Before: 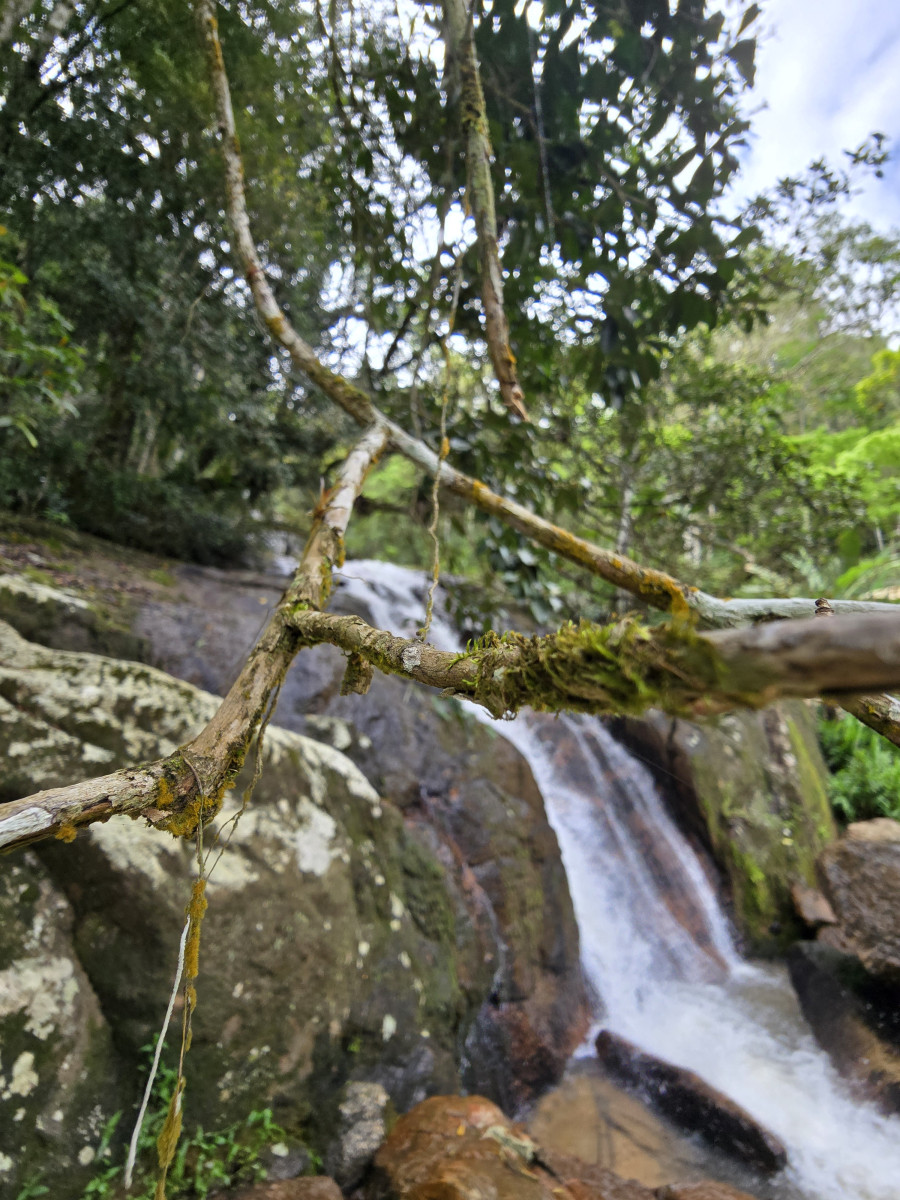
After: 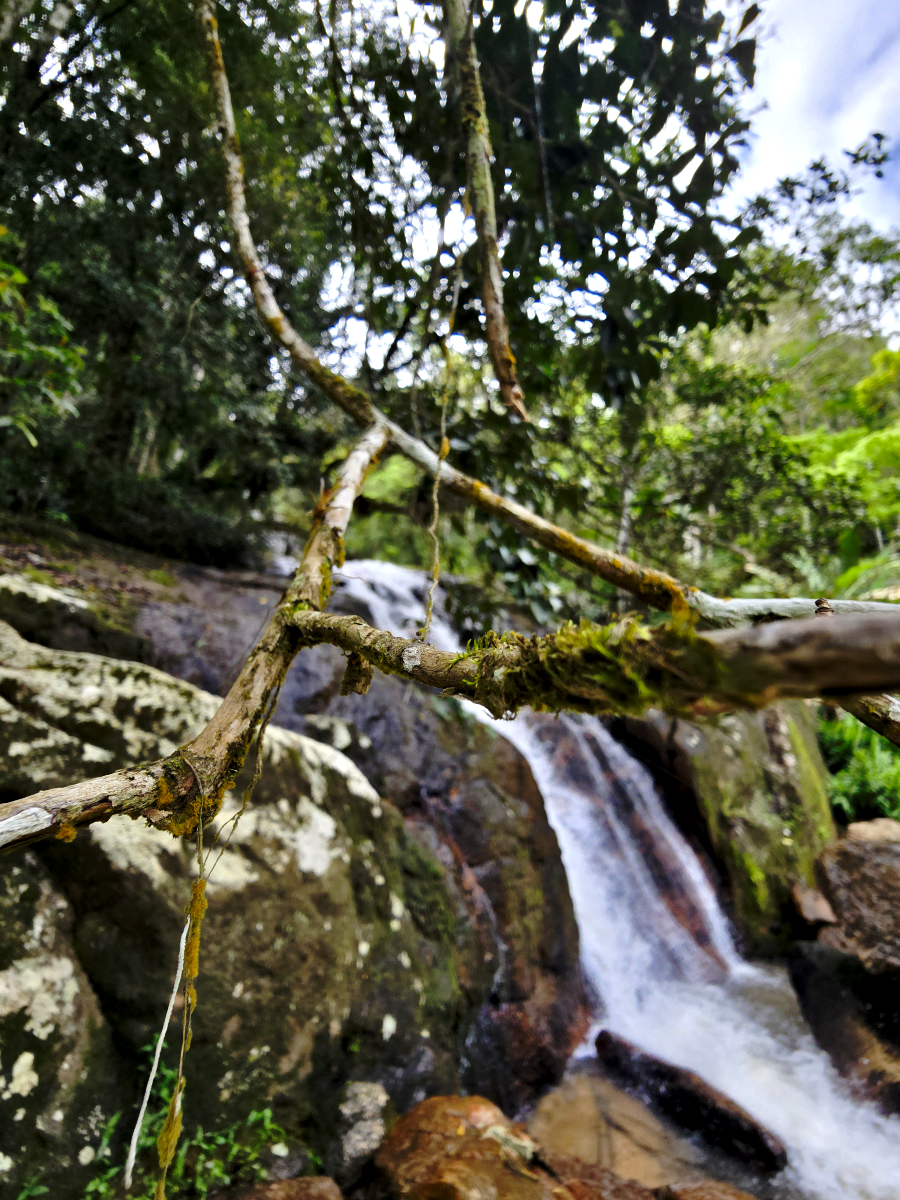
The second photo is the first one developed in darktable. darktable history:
haze removal: adaptive false
contrast equalizer: octaves 7, y [[0.514, 0.573, 0.581, 0.508, 0.5, 0.5], [0.5 ×6], [0.5 ×6], [0 ×6], [0 ×6]]
base curve: curves: ch0 [(0, 0) (0.073, 0.04) (0.157, 0.139) (0.492, 0.492) (0.758, 0.758) (1, 1)], preserve colors none
